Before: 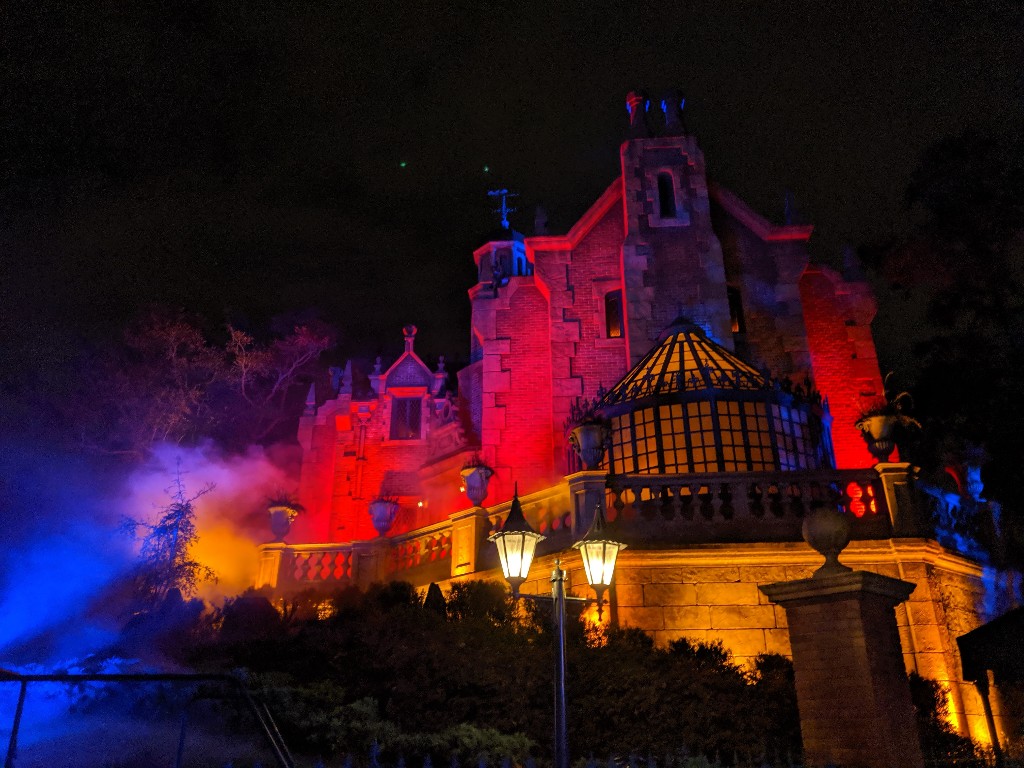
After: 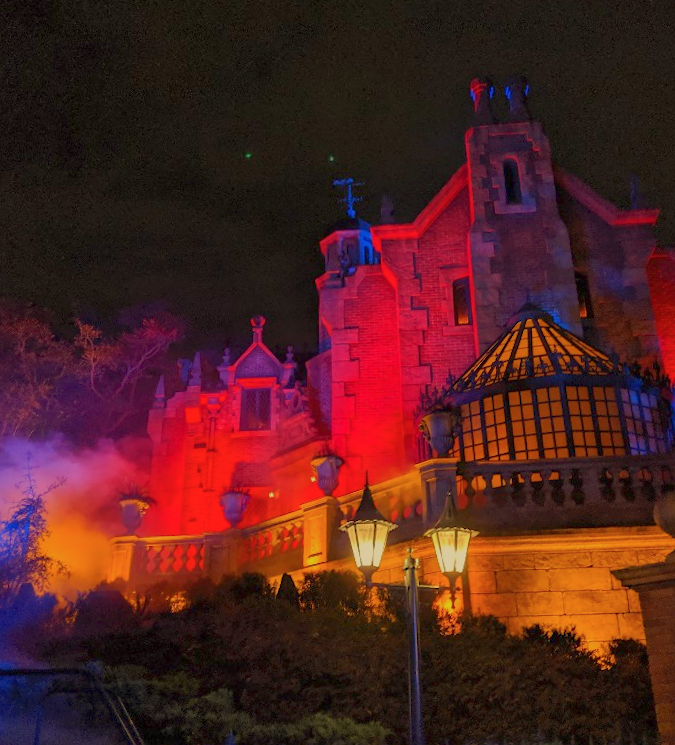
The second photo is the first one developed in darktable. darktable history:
white balance: red 1.08, blue 0.791
rotate and perspective: rotation -1°, crop left 0.011, crop right 0.989, crop top 0.025, crop bottom 0.975
color balance rgb: contrast -30%
crop and rotate: left 14.436%, right 18.898%
